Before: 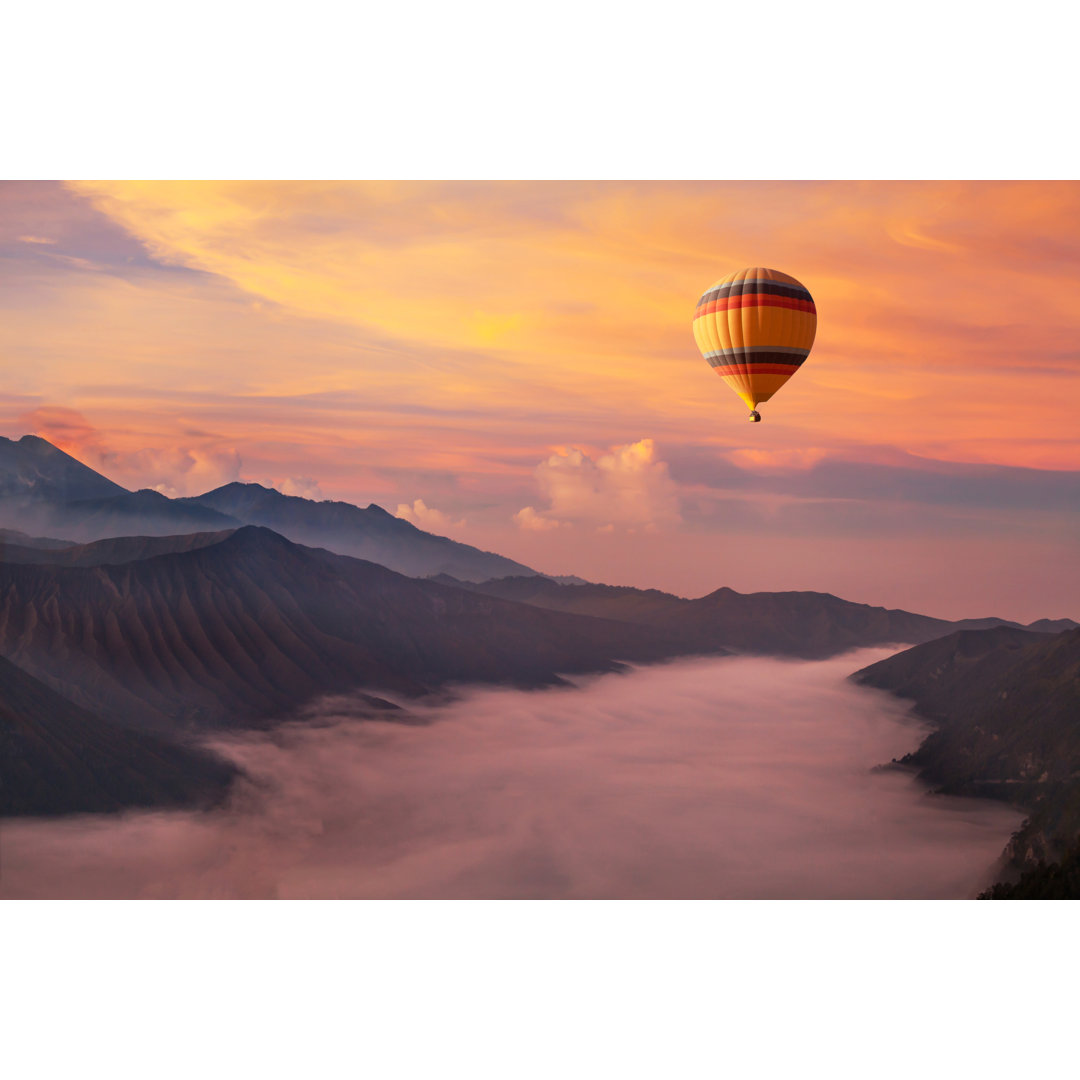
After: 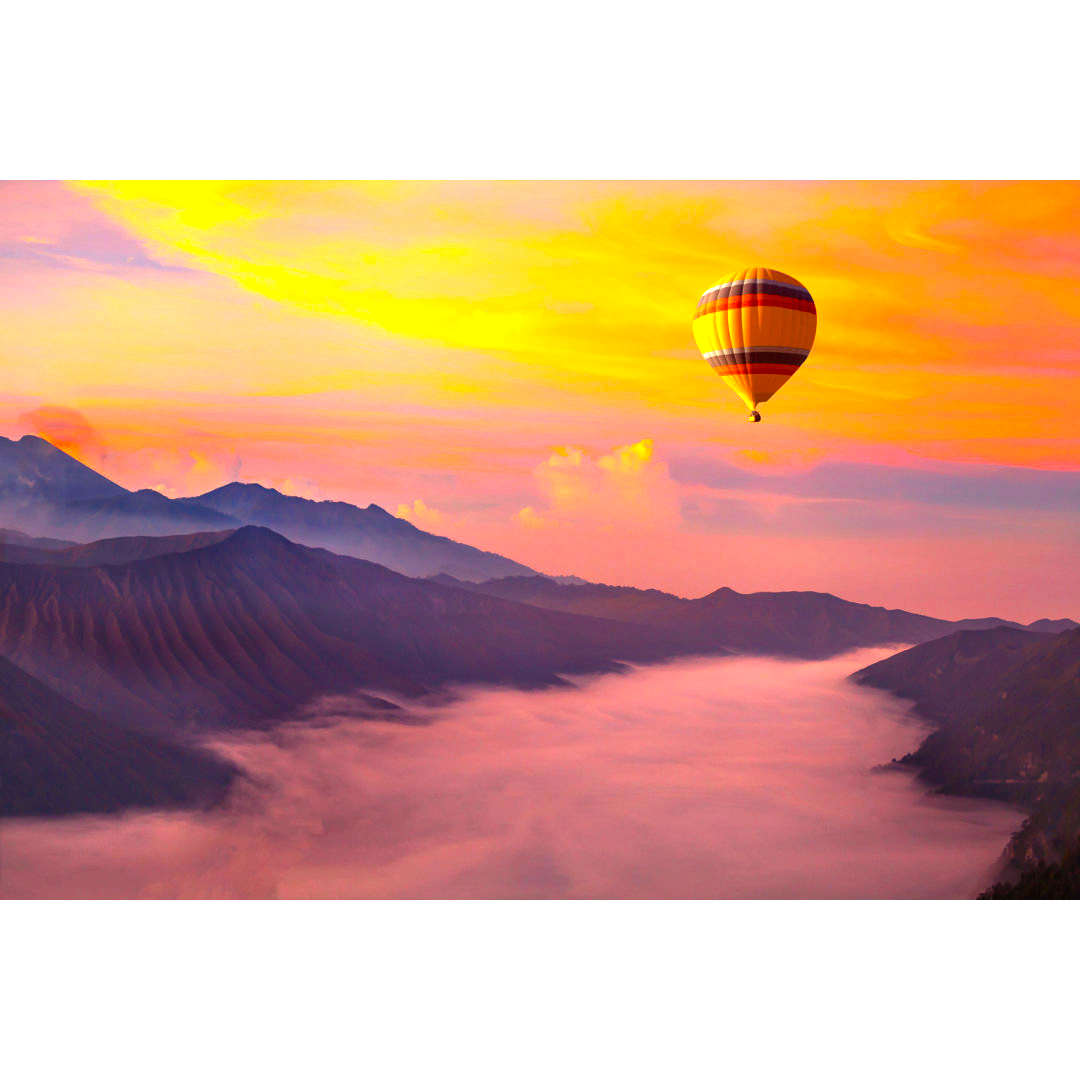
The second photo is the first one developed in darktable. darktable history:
exposure: black level correction 0, exposure 0.5 EV, compensate highlight preservation false
color balance rgb: shadows lift › luminance 0.501%, shadows lift › chroma 6.76%, shadows lift › hue 301.68°, linear chroma grading › global chroma 25.377%, perceptual saturation grading › global saturation 30.795%, perceptual brilliance grading › global brilliance 1.913%, perceptual brilliance grading › highlights 7.679%, perceptual brilliance grading › shadows -4.471%
